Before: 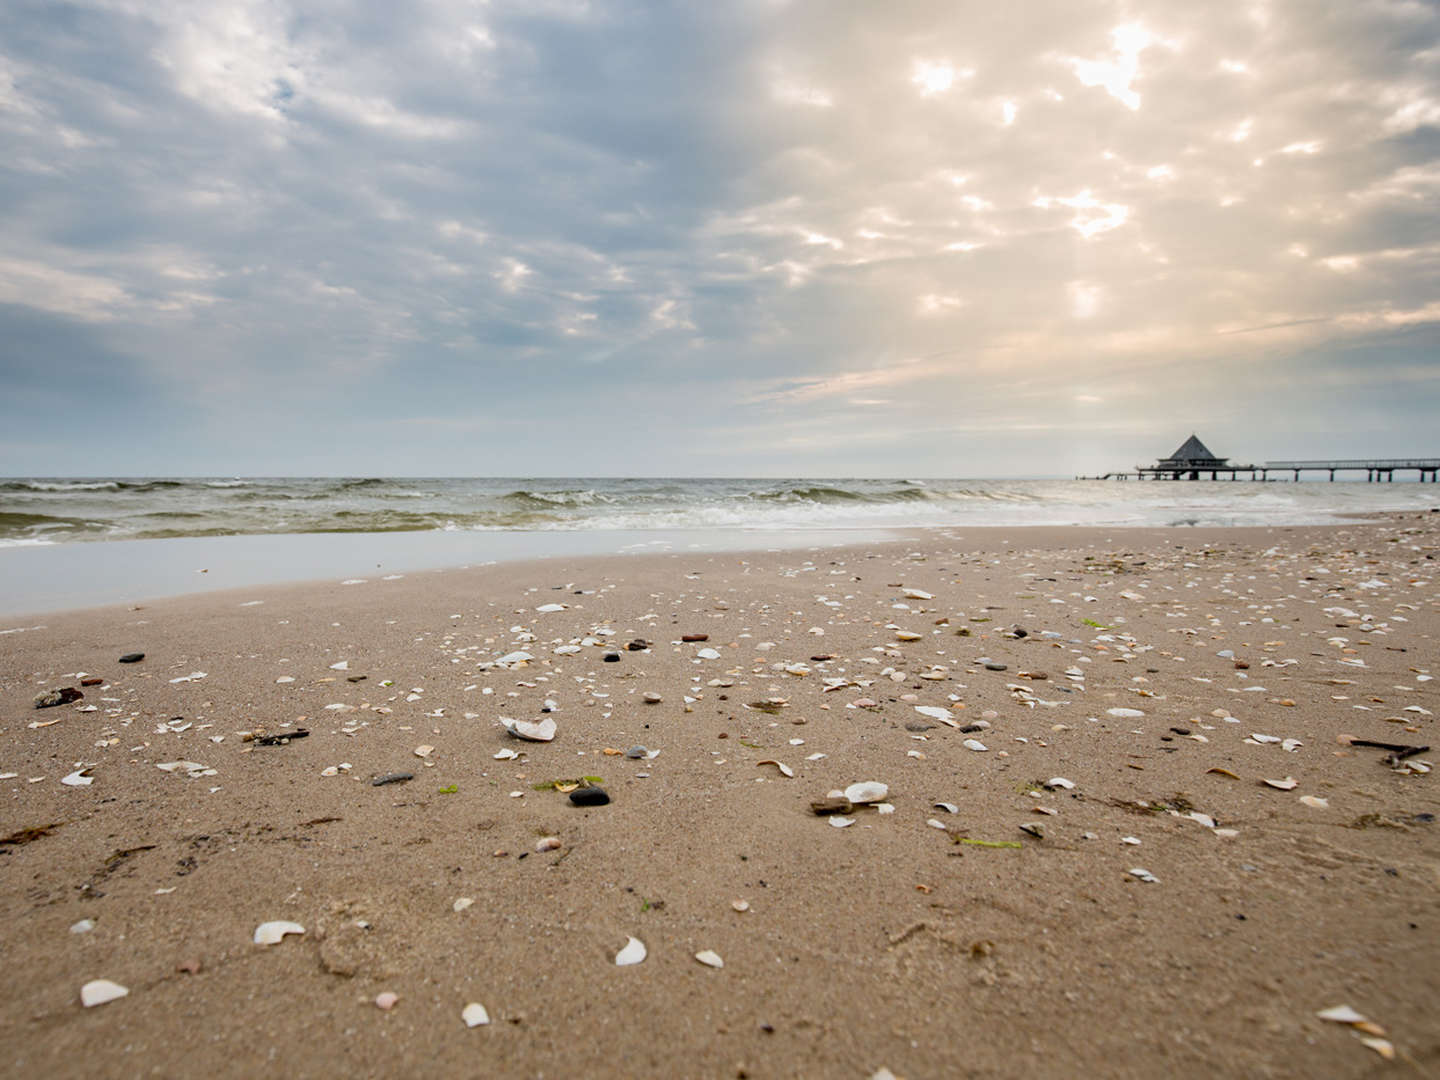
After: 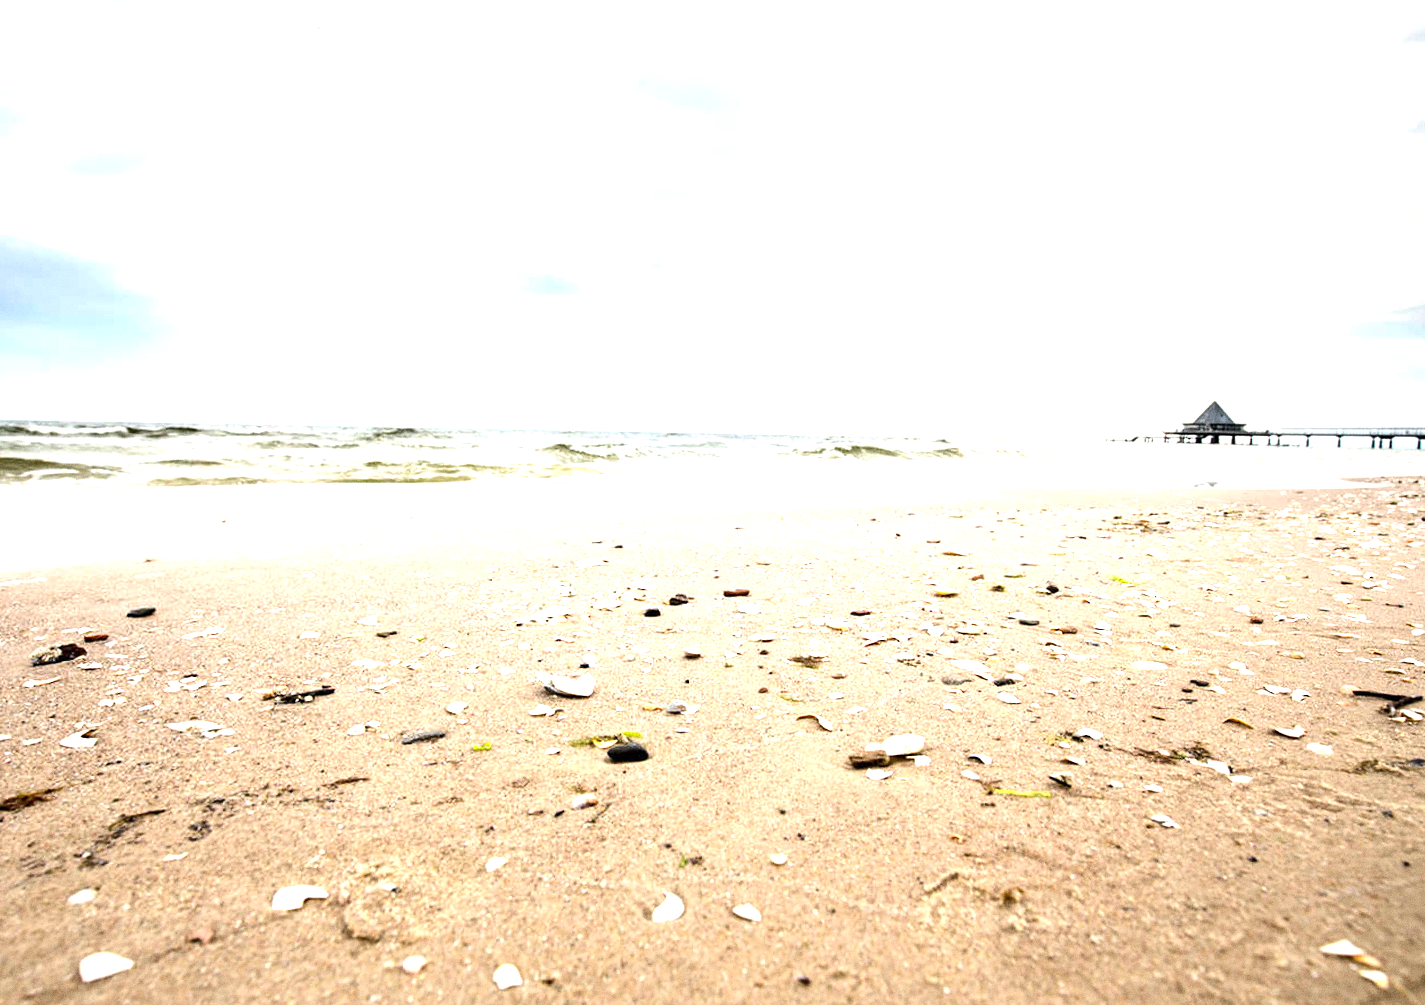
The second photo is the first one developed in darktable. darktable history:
rotate and perspective: rotation 0.679°, lens shift (horizontal) 0.136, crop left 0.009, crop right 0.991, crop top 0.078, crop bottom 0.95
tone equalizer: -8 EV -0.75 EV, -7 EV -0.7 EV, -6 EV -0.6 EV, -5 EV -0.4 EV, -3 EV 0.4 EV, -2 EV 0.6 EV, -1 EV 0.7 EV, +0 EV 0.75 EV, edges refinement/feathering 500, mask exposure compensation -1.57 EV, preserve details no
exposure: exposure 1.15 EV, compensate highlight preservation false
grain: coarseness 0.09 ISO
